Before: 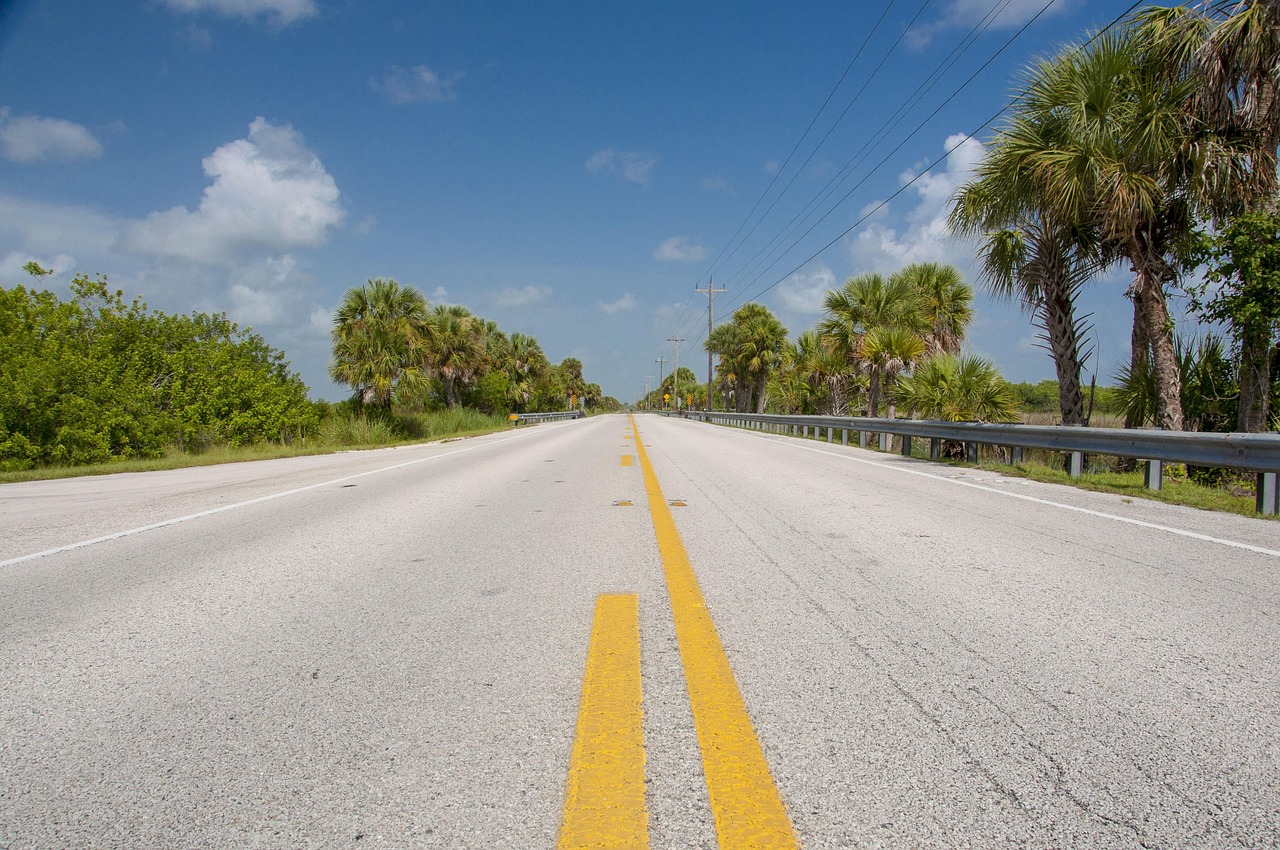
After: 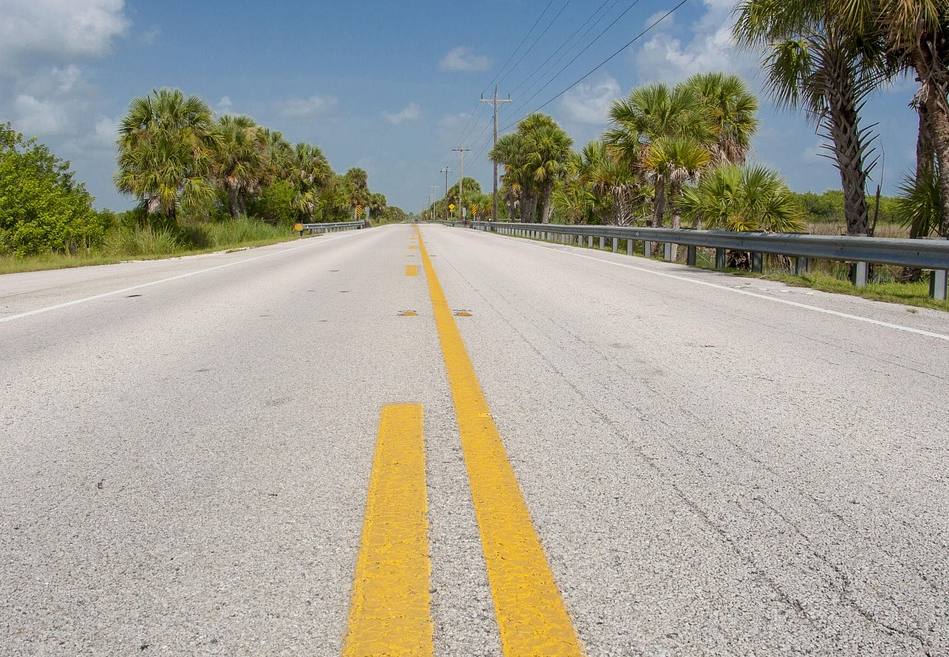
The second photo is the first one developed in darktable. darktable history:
crop: left 16.849%, top 22.43%, right 8.975%
